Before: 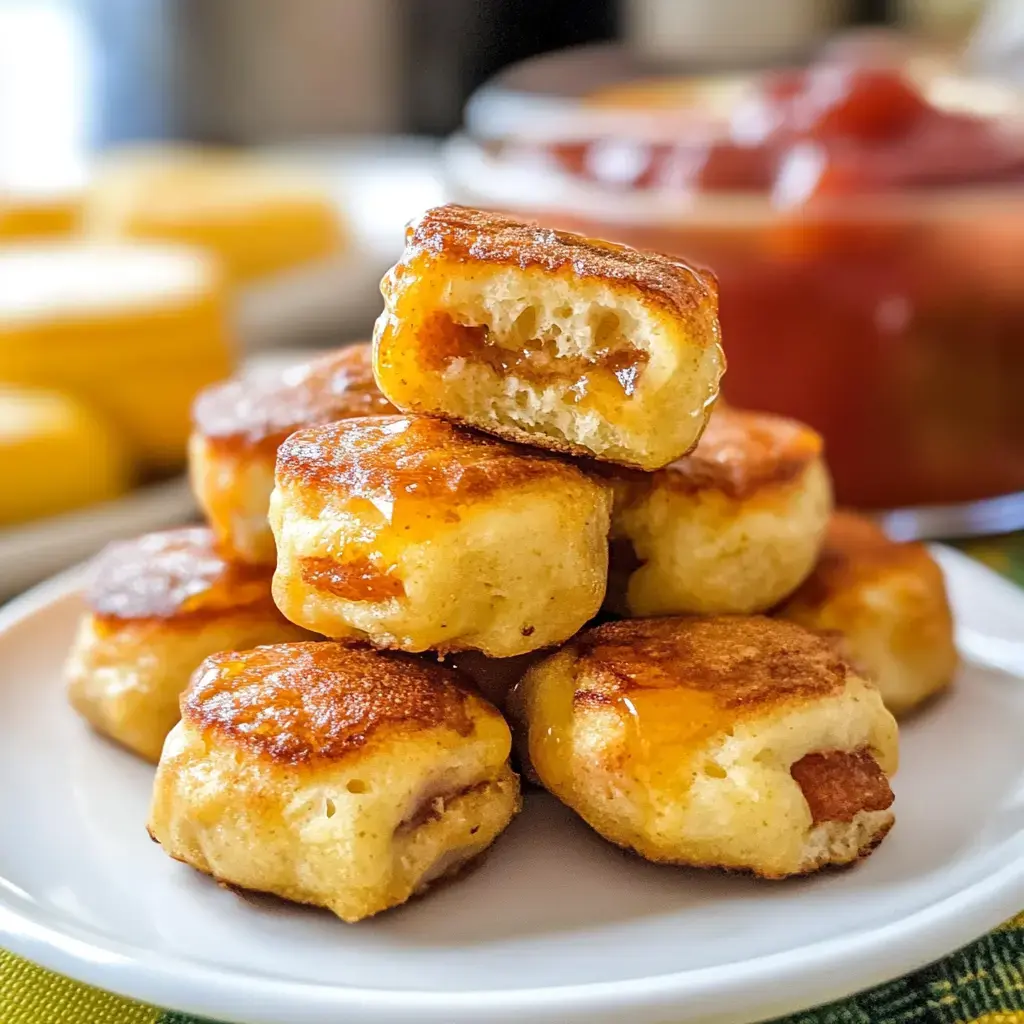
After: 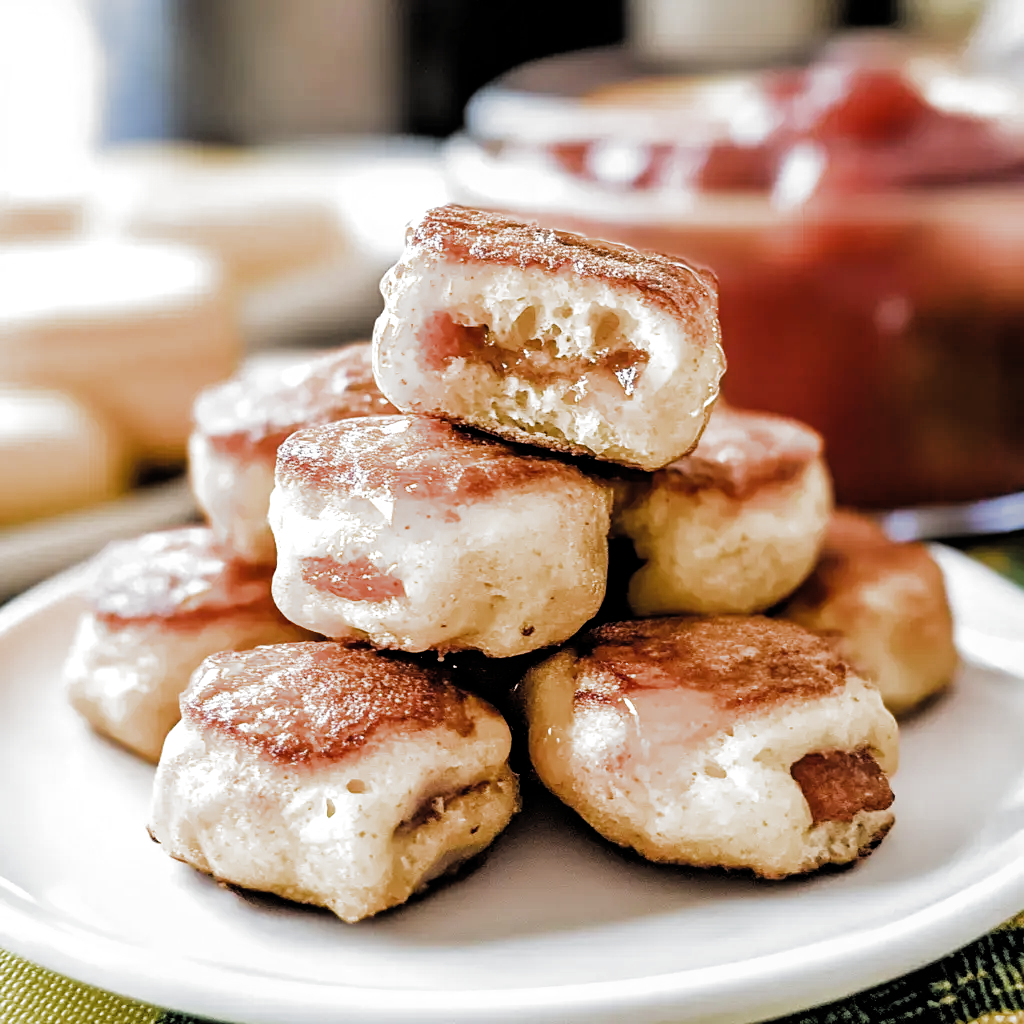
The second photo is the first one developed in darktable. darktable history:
filmic rgb: black relative exposure -3.63 EV, white relative exposure 2.12 EV, hardness 3.63, add noise in highlights 0.001, color science v3 (2019), use custom middle-gray values true, contrast in highlights soft
